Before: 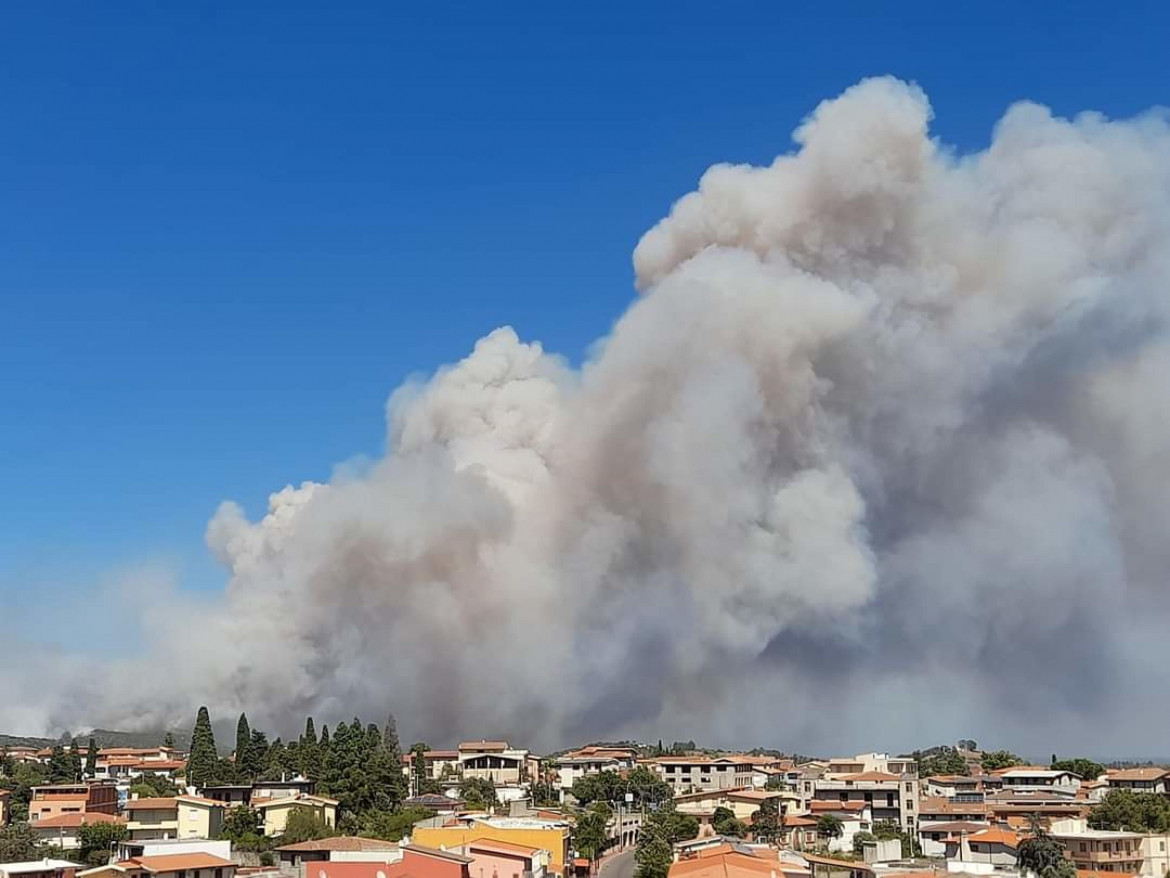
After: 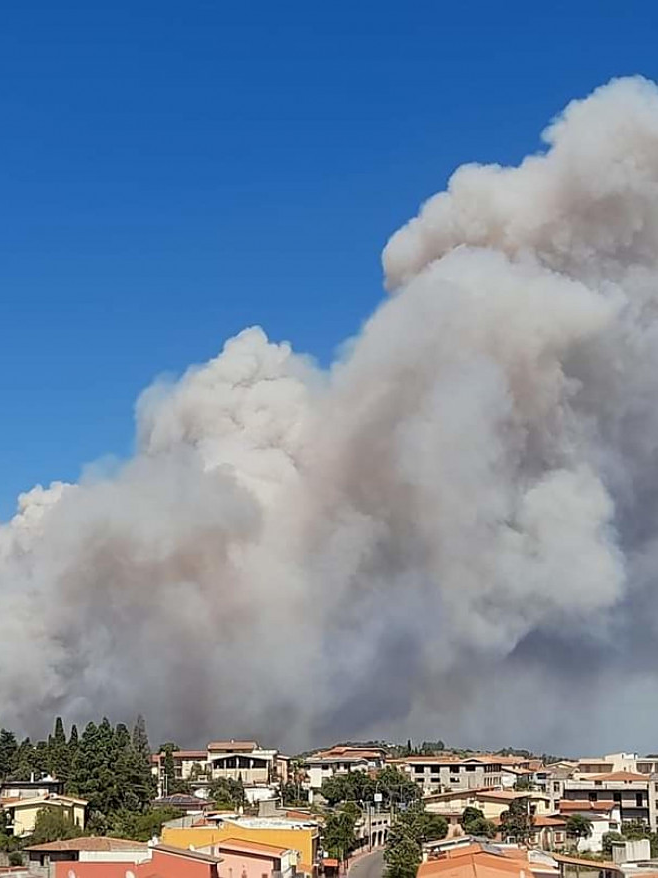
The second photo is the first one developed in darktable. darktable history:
sharpen: amount 0.2
crop: left 21.496%, right 22.254%
